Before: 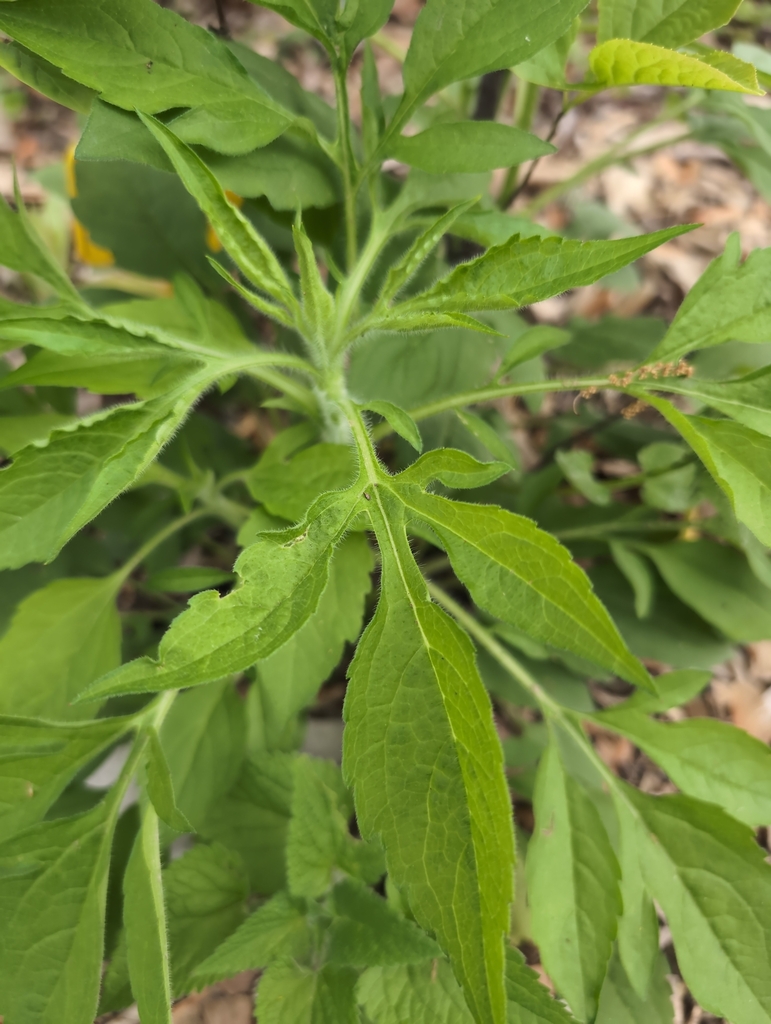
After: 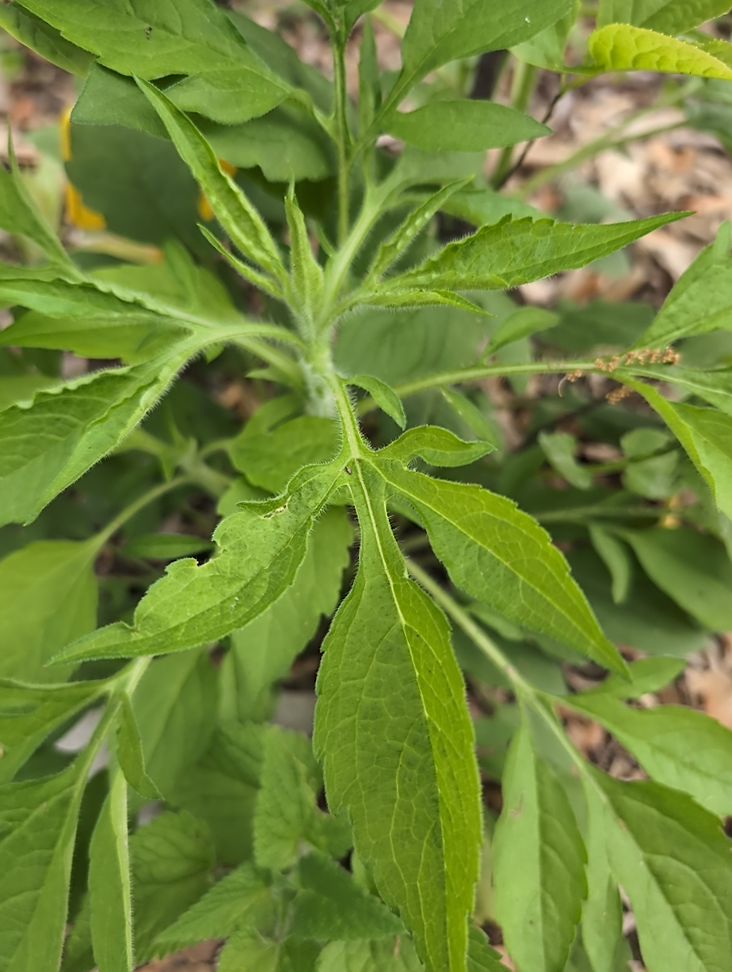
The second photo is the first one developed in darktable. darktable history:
shadows and highlights: shadows 25.64, highlights -48.02, soften with gaussian
sharpen: on, module defaults
crop and rotate: angle -2.3°
